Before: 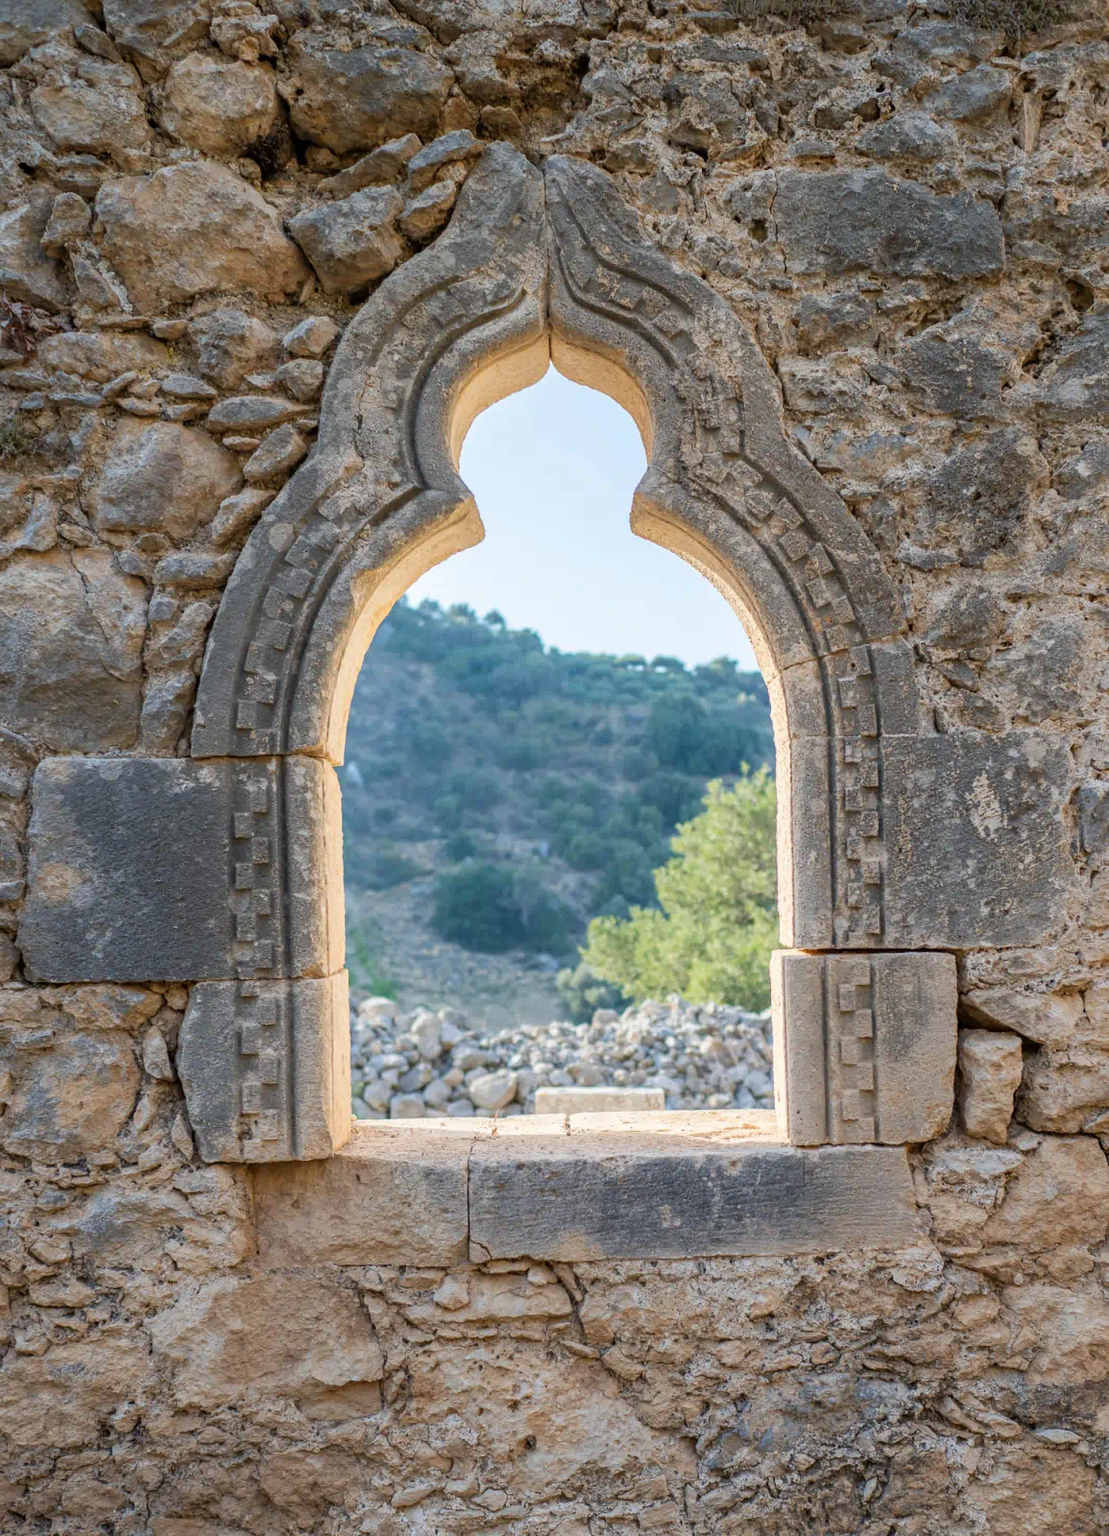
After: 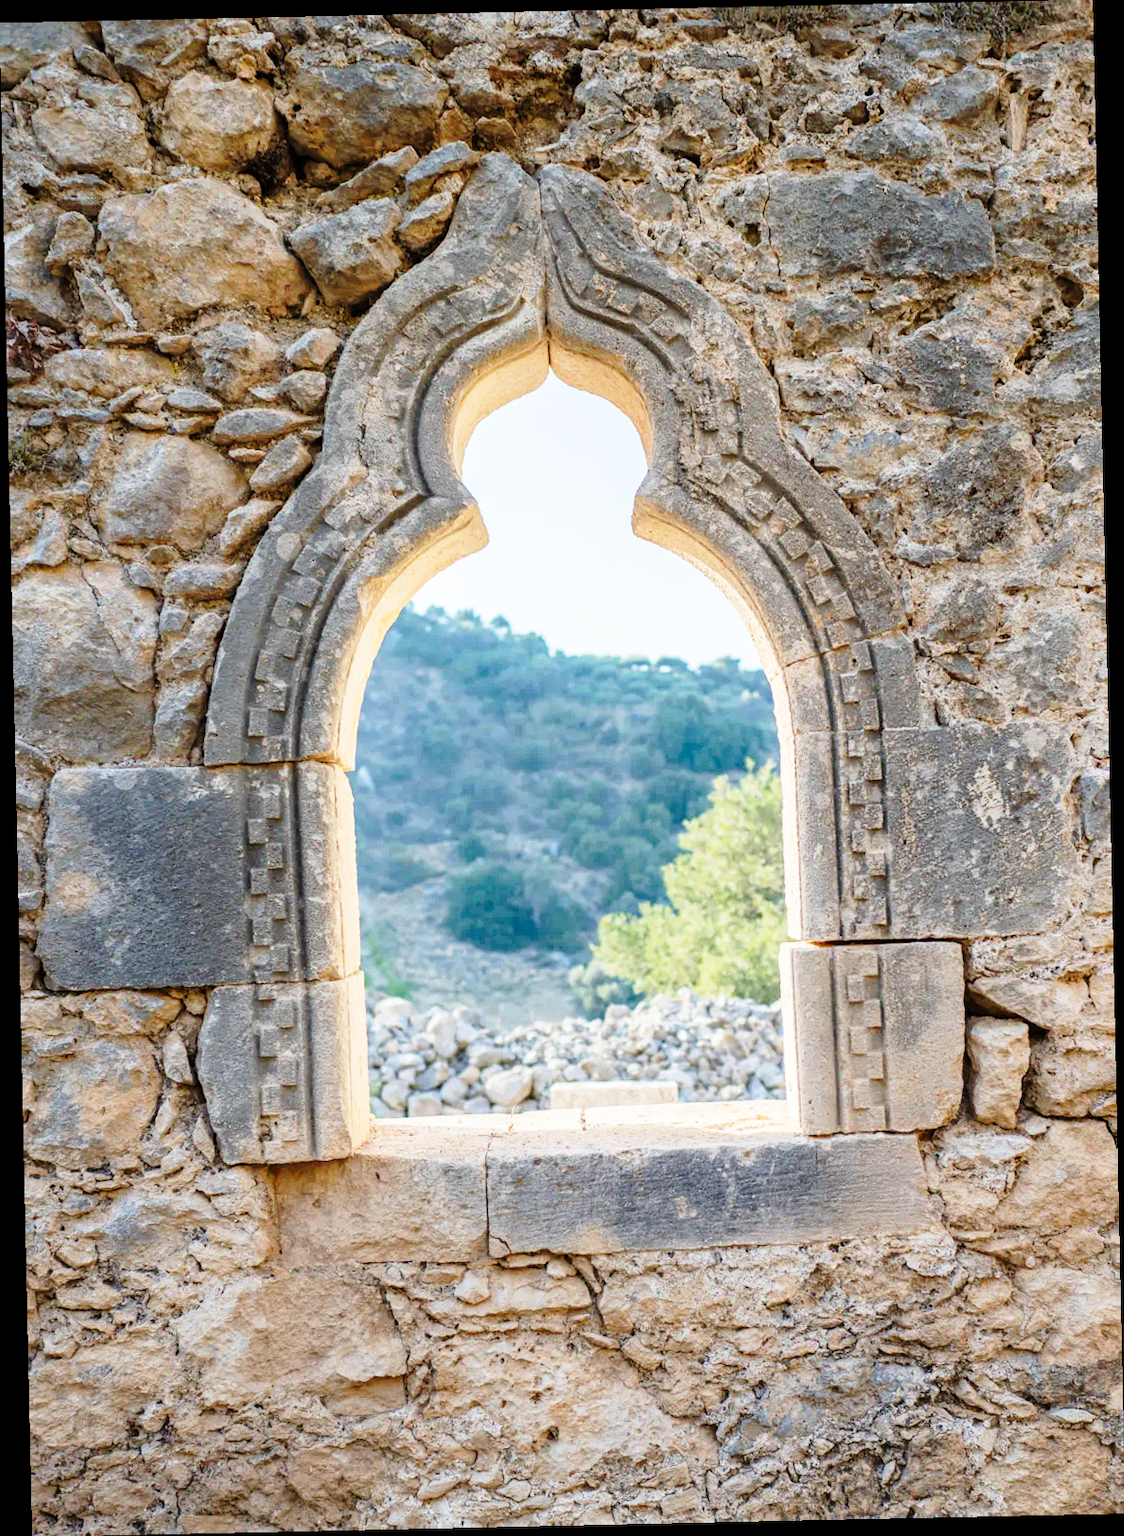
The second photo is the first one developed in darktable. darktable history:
base curve: curves: ch0 [(0, 0) (0.028, 0.03) (0.121, 0.232) (0.46, 0.748) (0.859, 0.968) (1, 1)], preserve colors none
rotate and perspective: rotation -1.24°, automatic cropping off
